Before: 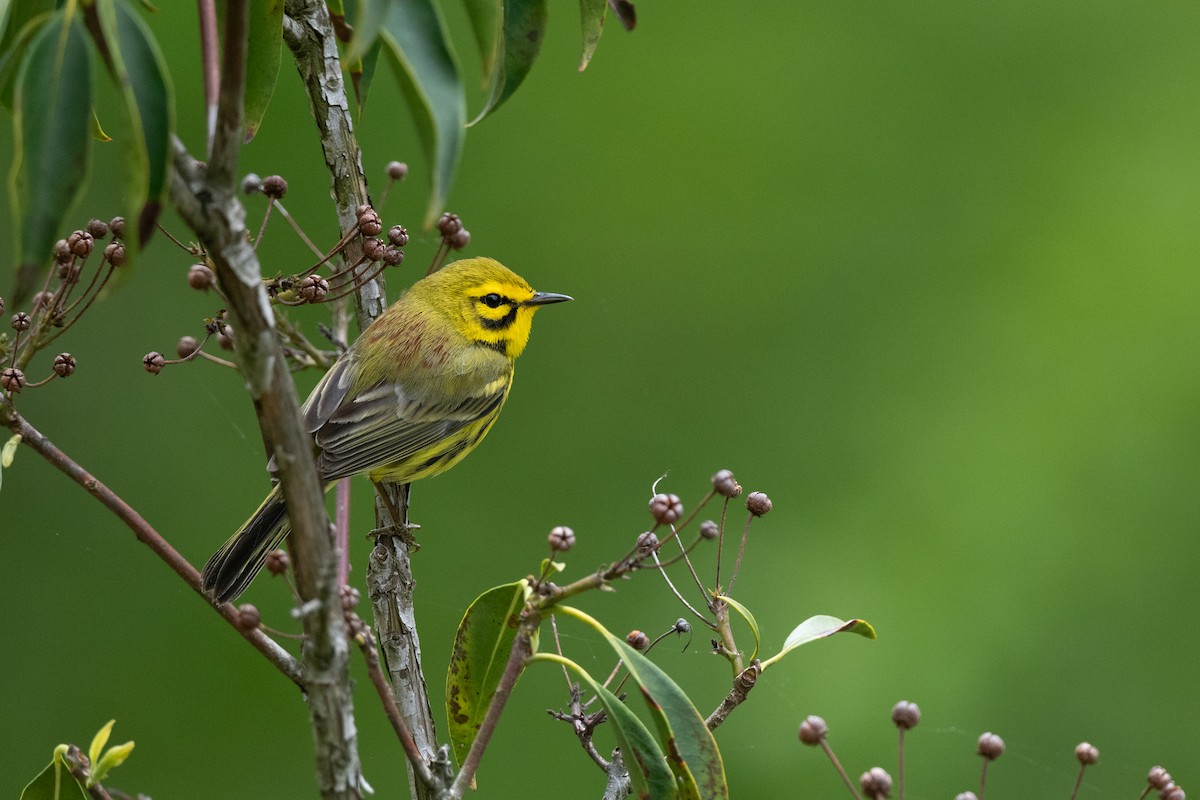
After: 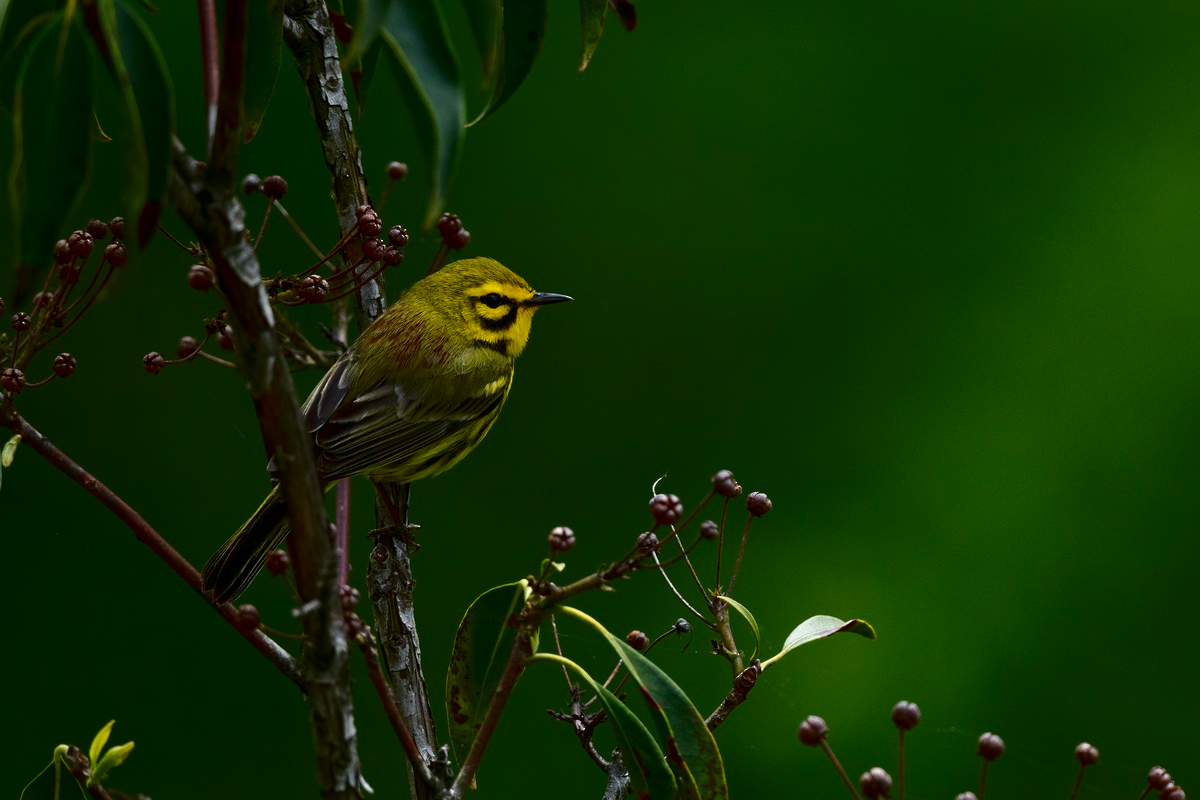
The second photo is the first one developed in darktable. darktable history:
contrast brightness saturation: contrast 0.092, brightness -0.608, saturation 0.168
